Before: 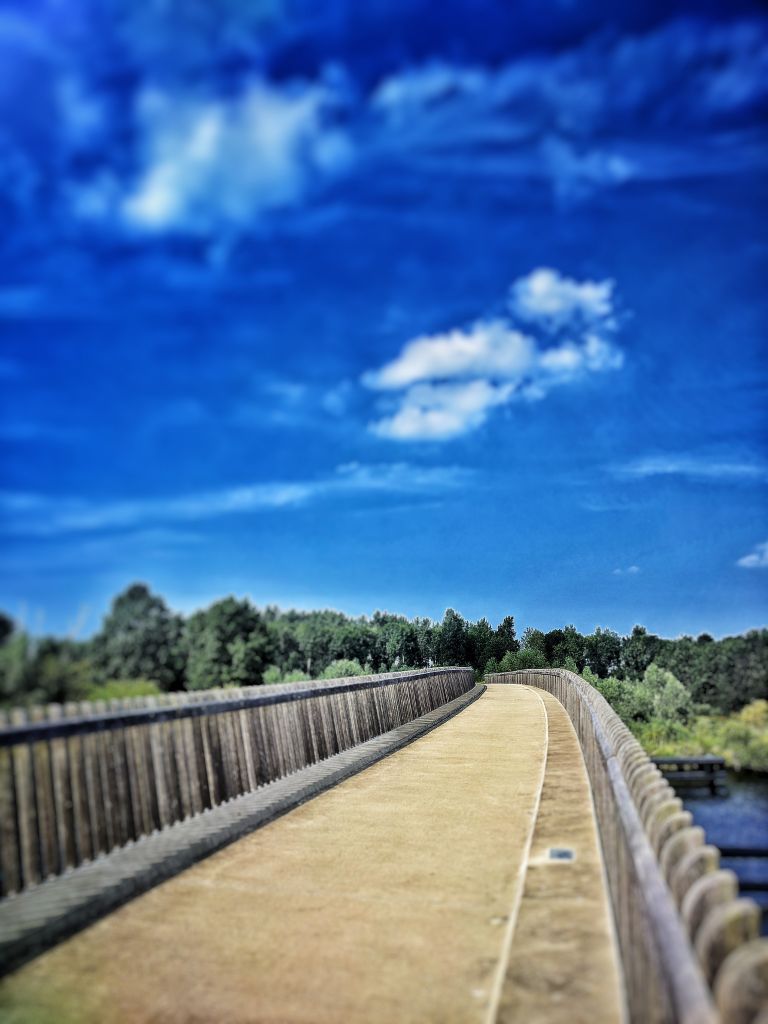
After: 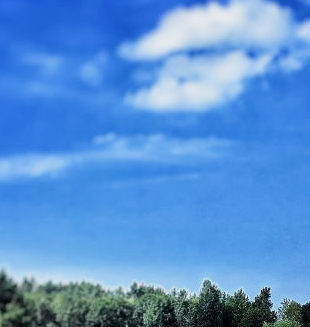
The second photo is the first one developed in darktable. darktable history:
sigmoid: contrast 1.22, skew 0.65
tone equalizer: on, module defaults
crop: left 31.751%, top 32.172%, right 27.8%, bottom 35.83%
exposure: exposure 0.426 EV, compensate highlight preservation false
